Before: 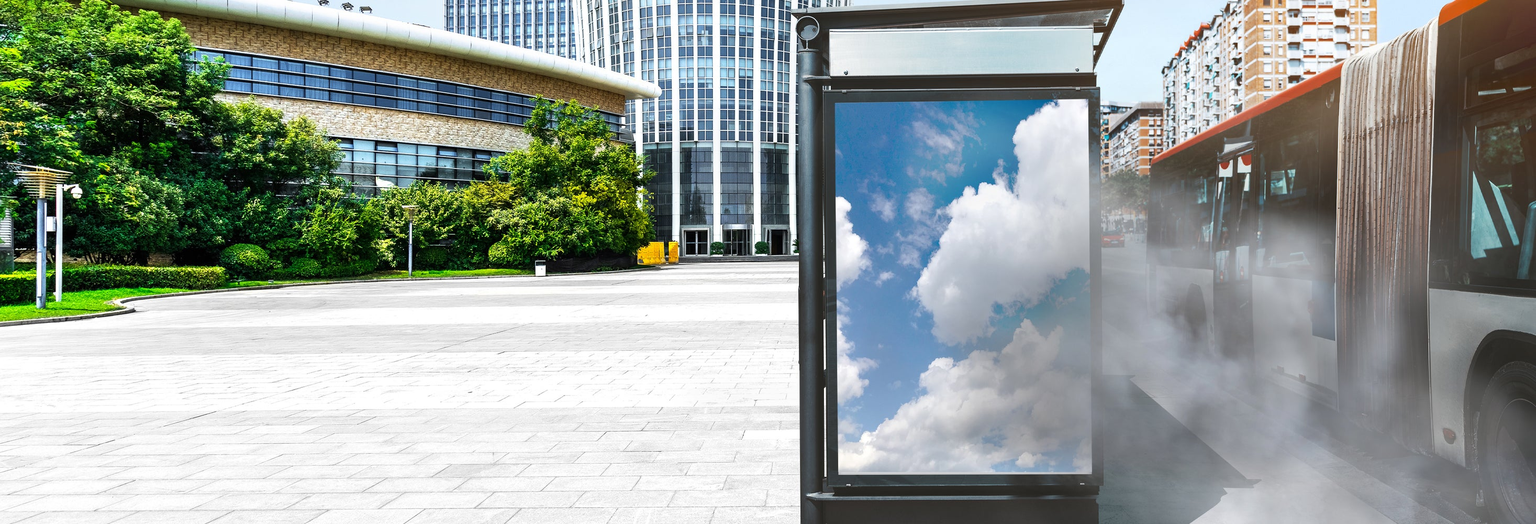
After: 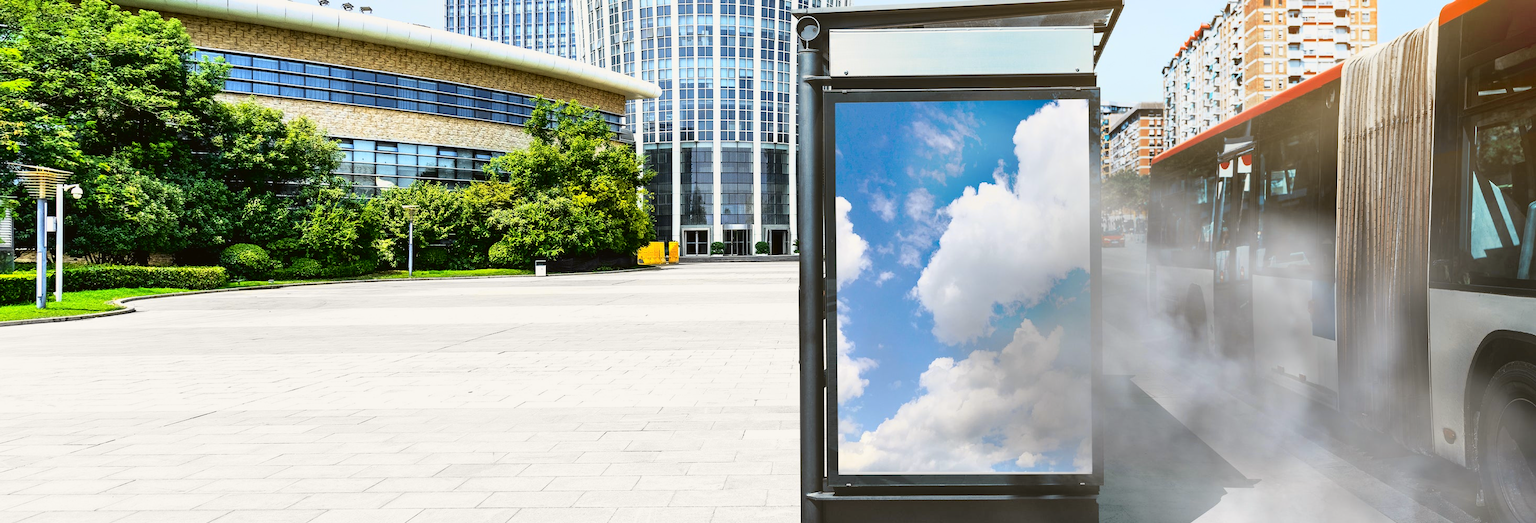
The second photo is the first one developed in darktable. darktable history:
tone curve: curves: ch0 [(0, 0.021) (0.049, 0.044) (0.152, 0.14) (0.328, 0.377) (0.473, 0.543) (0.641, 0.705) (0.85, 0.894) (1, 0.969)]; ch1 [(0, 0) (0.302, 0.331) (0.433, 0.432) (0.472, 0.47) (0.502, 0.503) (0.527, 0.521) (0.564, 0.58) (0.614, 0.626) (0.677, 0.701) (0.859, 0.885) (1, 1)]; ch2 [(0, 0) (0.33, 0.301) (0.447, 0.44) (0.487, 0.496) (0.502, 0.516) (0.535, 0.563) (0.565, 0.593) (0.608, 0.638) (1, 1)], color space Lab, independent channels, preserve colors none
white balance: emerald 1
